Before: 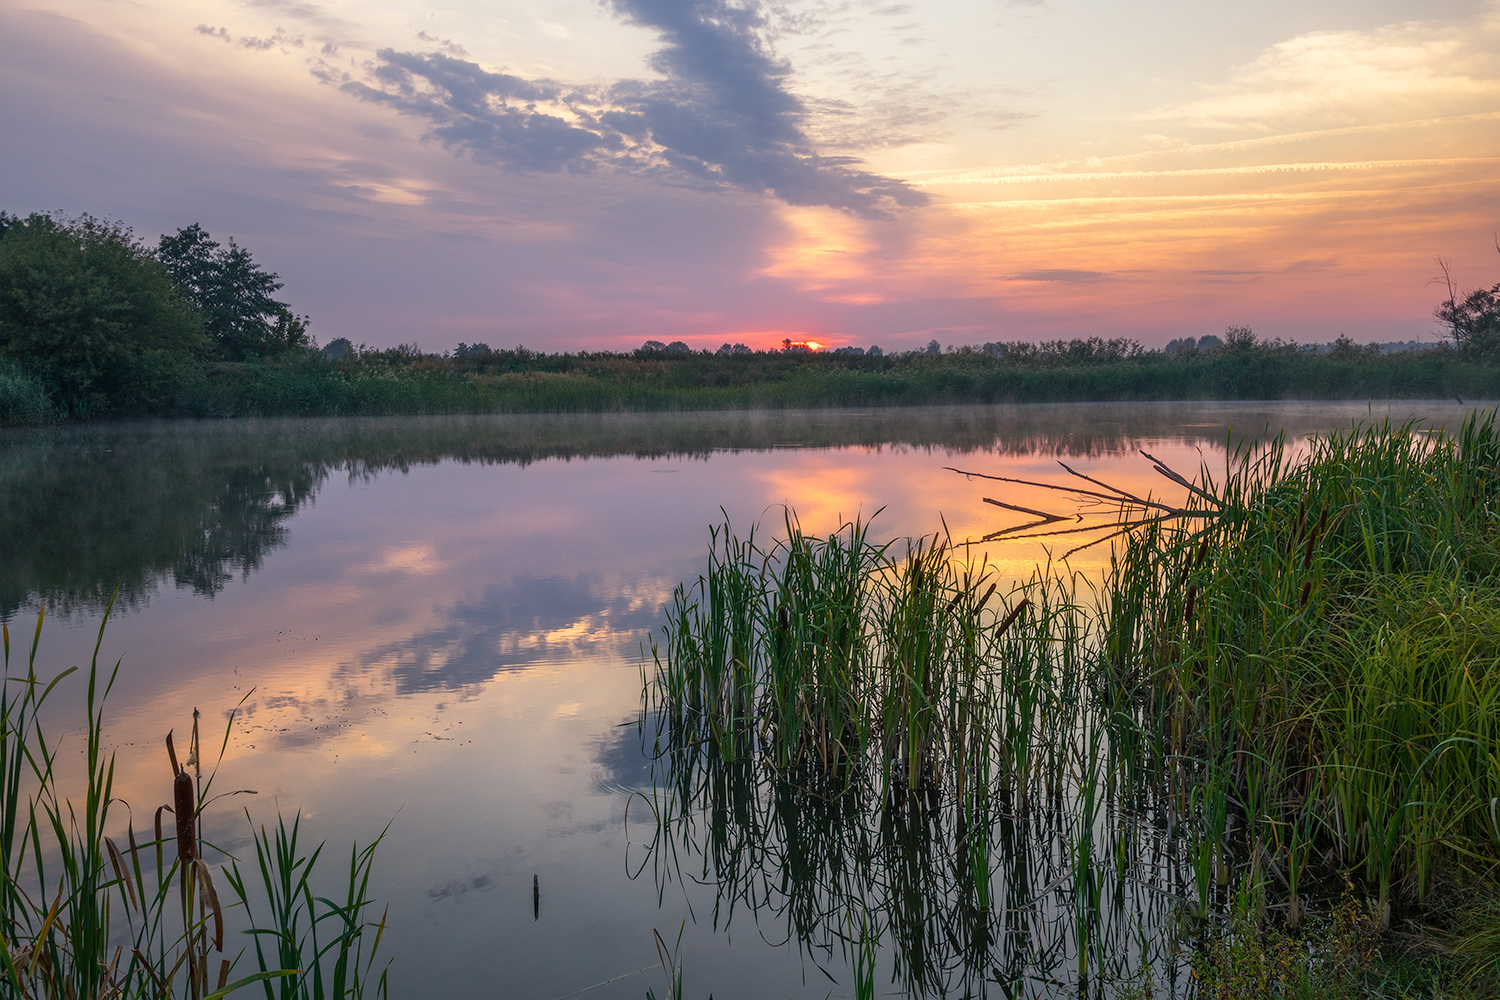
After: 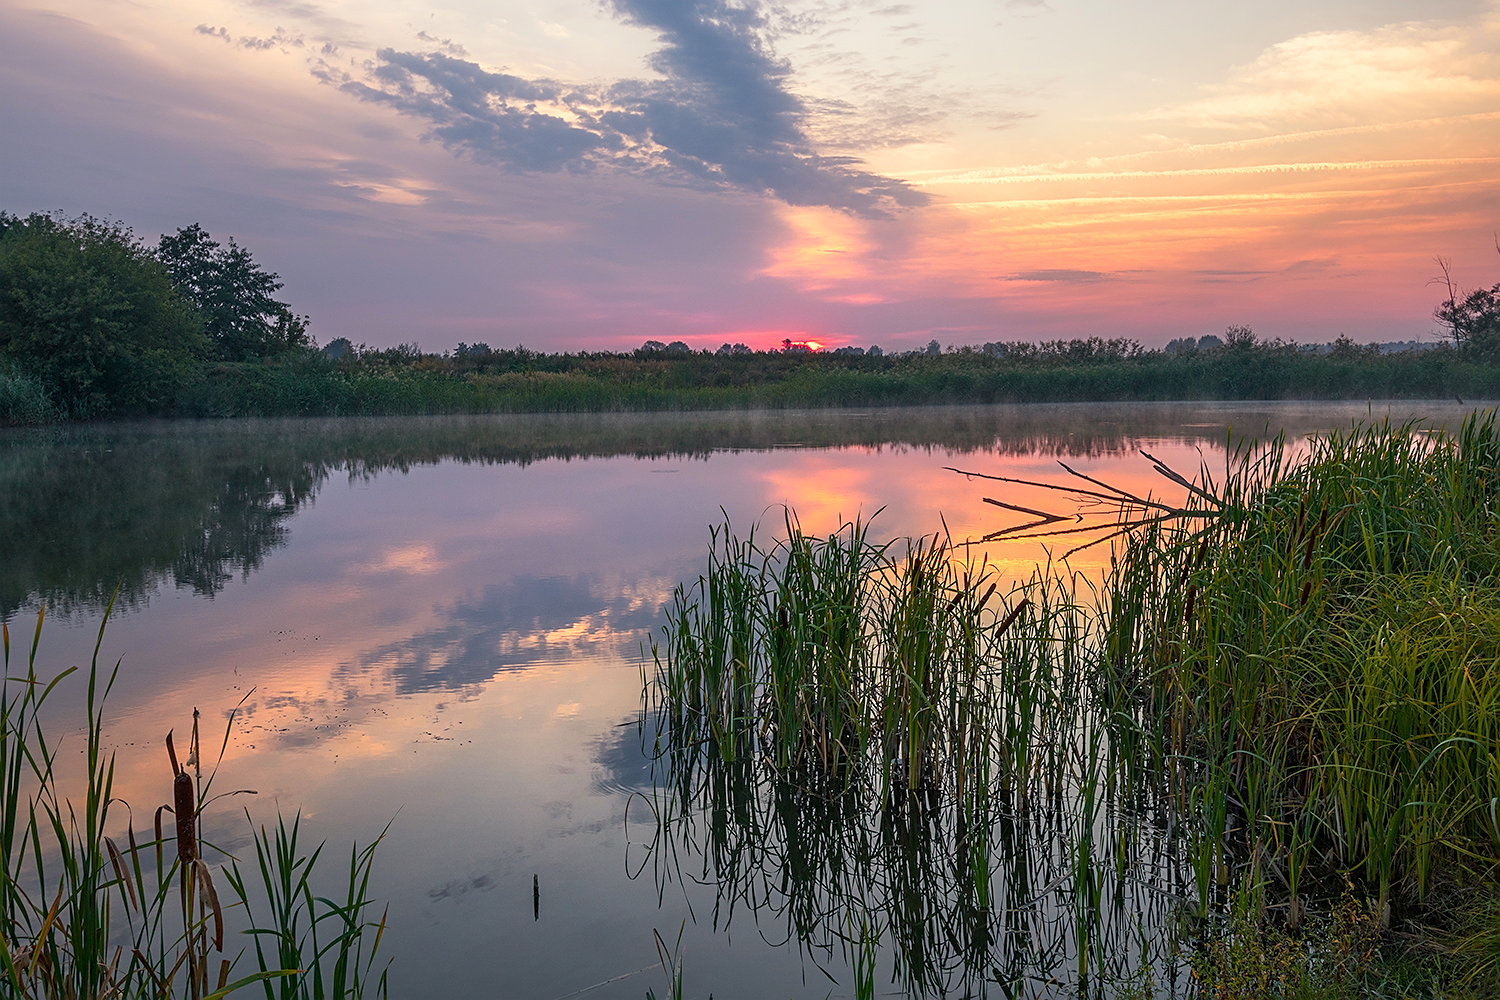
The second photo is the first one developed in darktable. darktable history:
sharpen: on, module defaults
color zones: curves: ch1 [(0.239, 0.552) (0.75, 0.5)]; ch2 [(0.25, 0.462) (0.749, 0.457)], mix 25.94%
